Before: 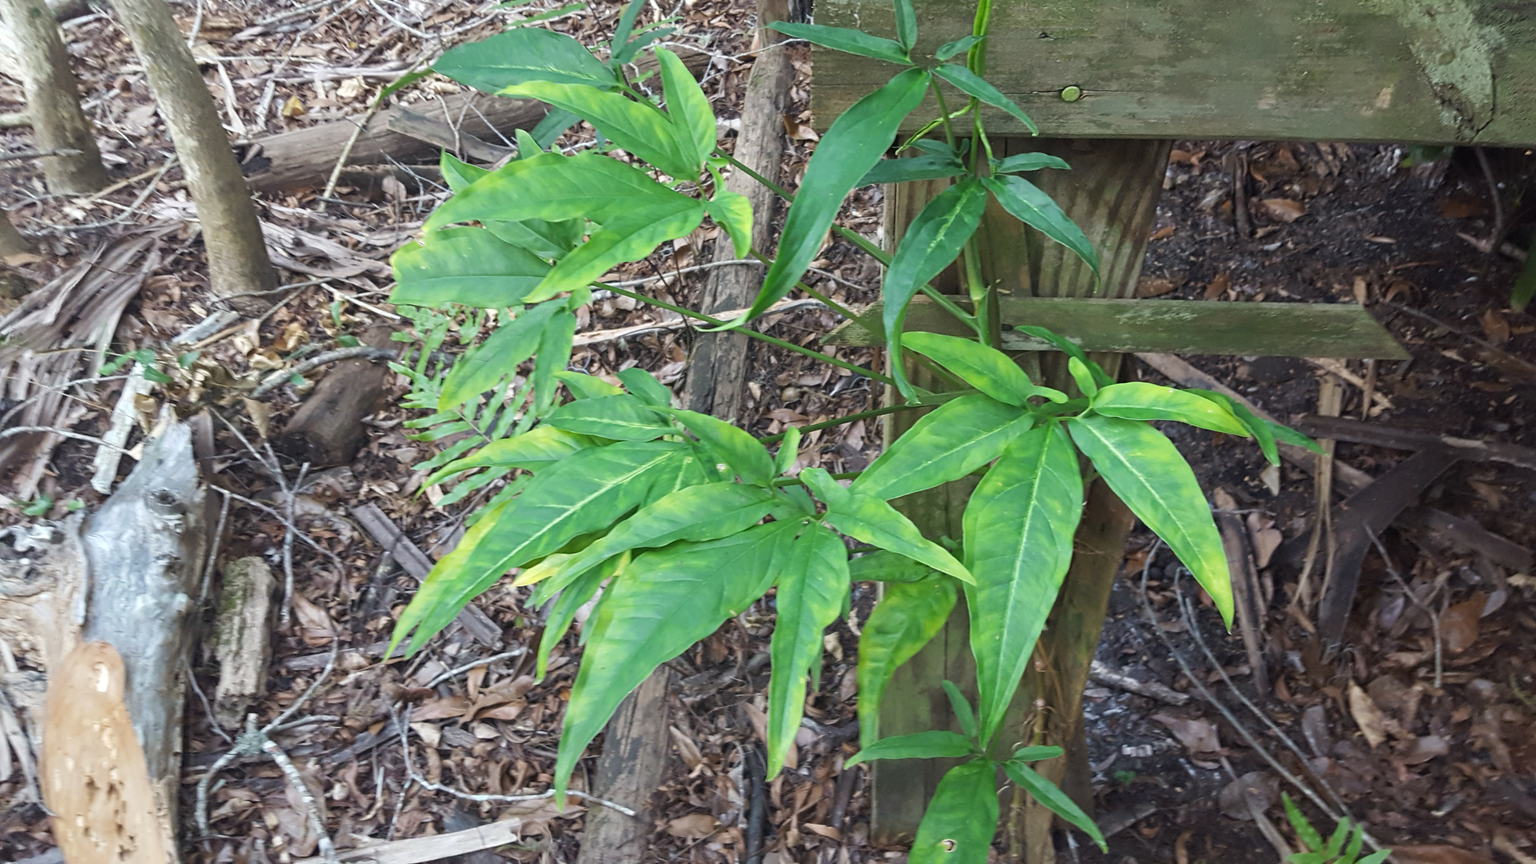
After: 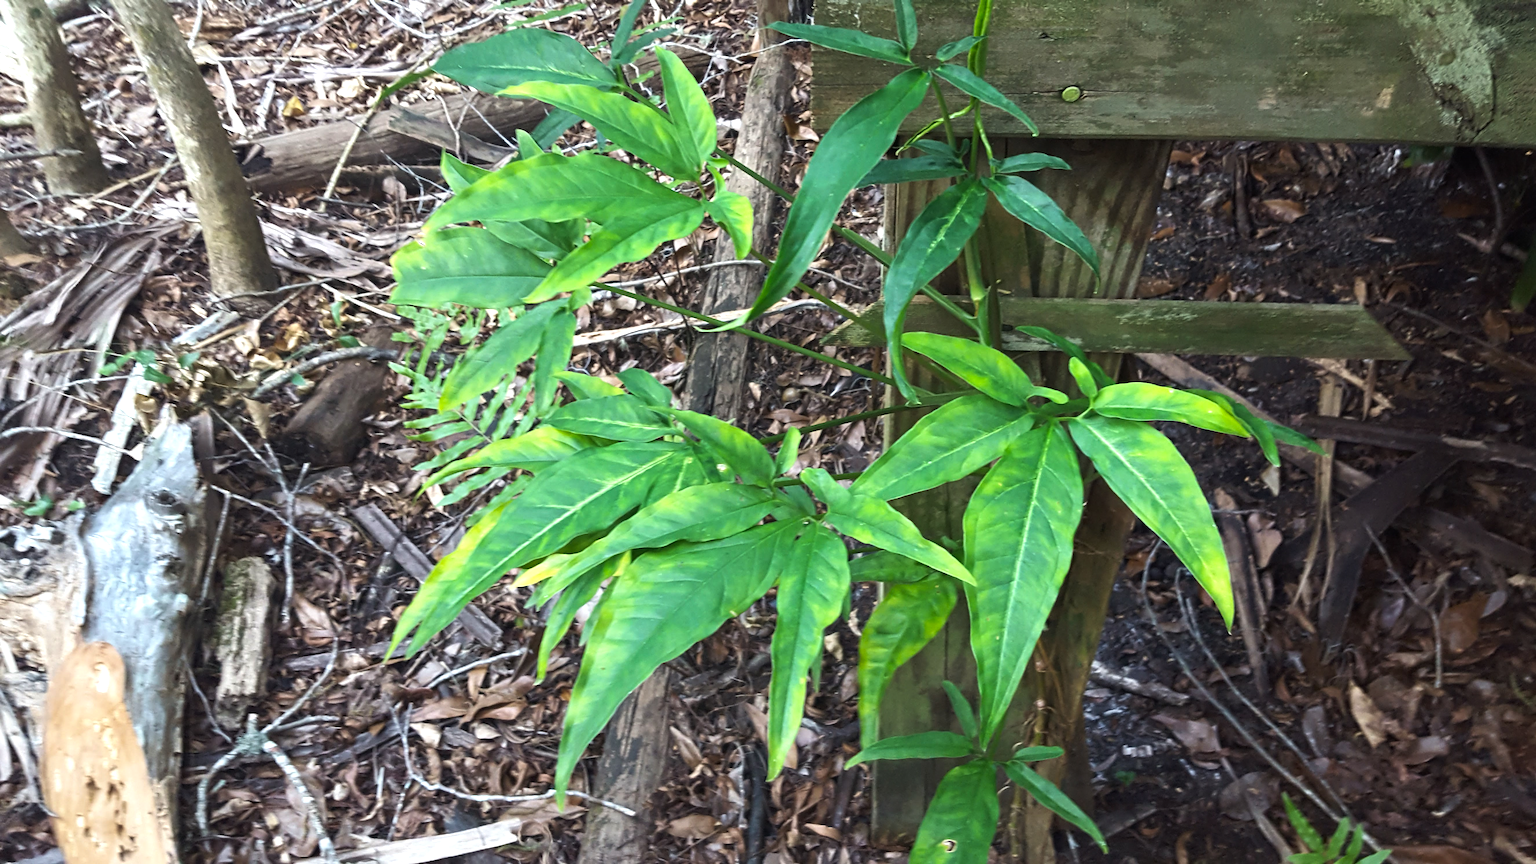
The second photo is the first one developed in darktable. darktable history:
contrast brightness saturation: contrast 0.05
color balance rgb: perceptual brilliance grading › highlights 14.29%, perceptual brilliance grading › mid-tones -5.92%, perceptual brilliance grading › shadows -26.83%, global vibrance 31.18%
